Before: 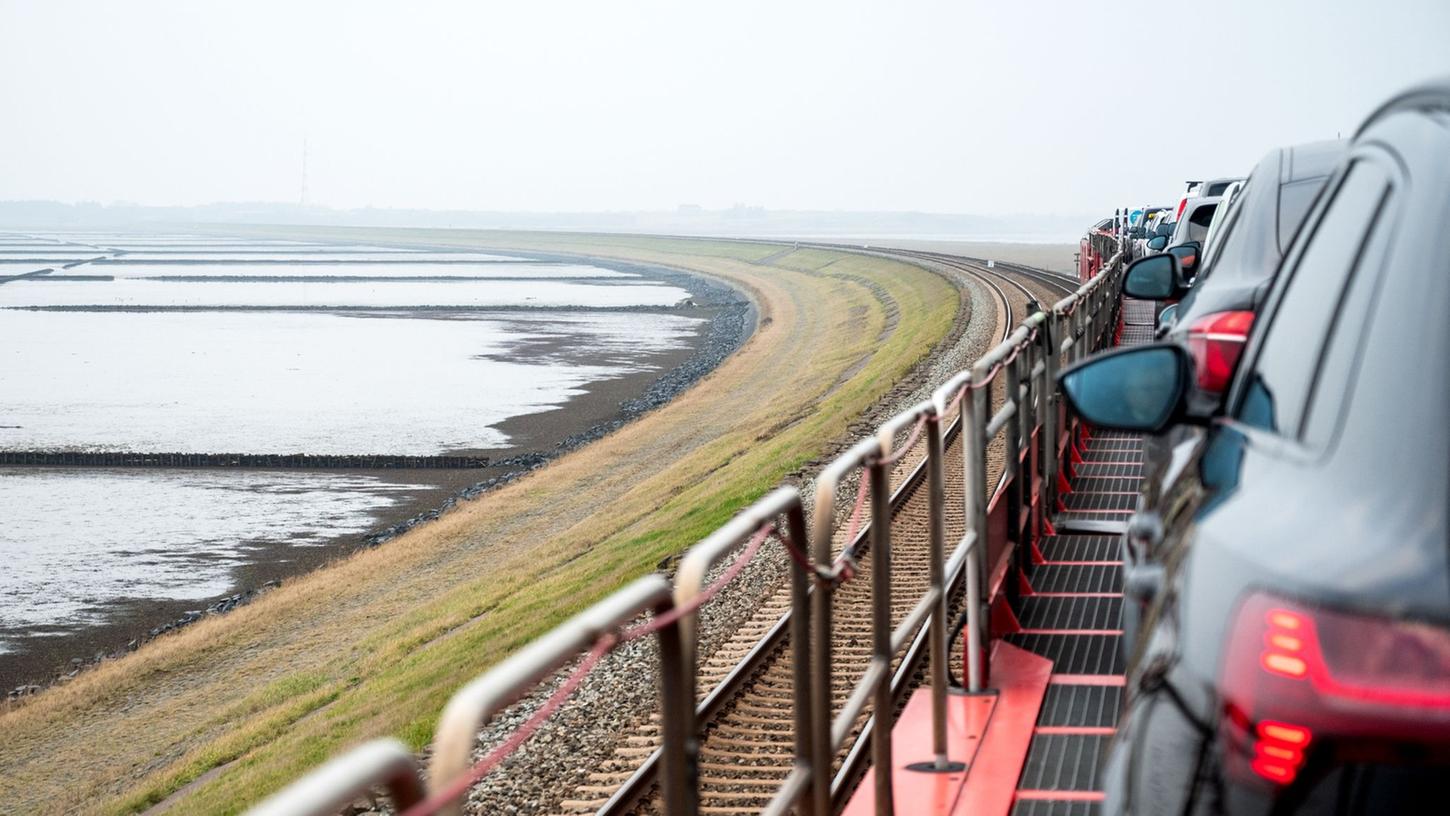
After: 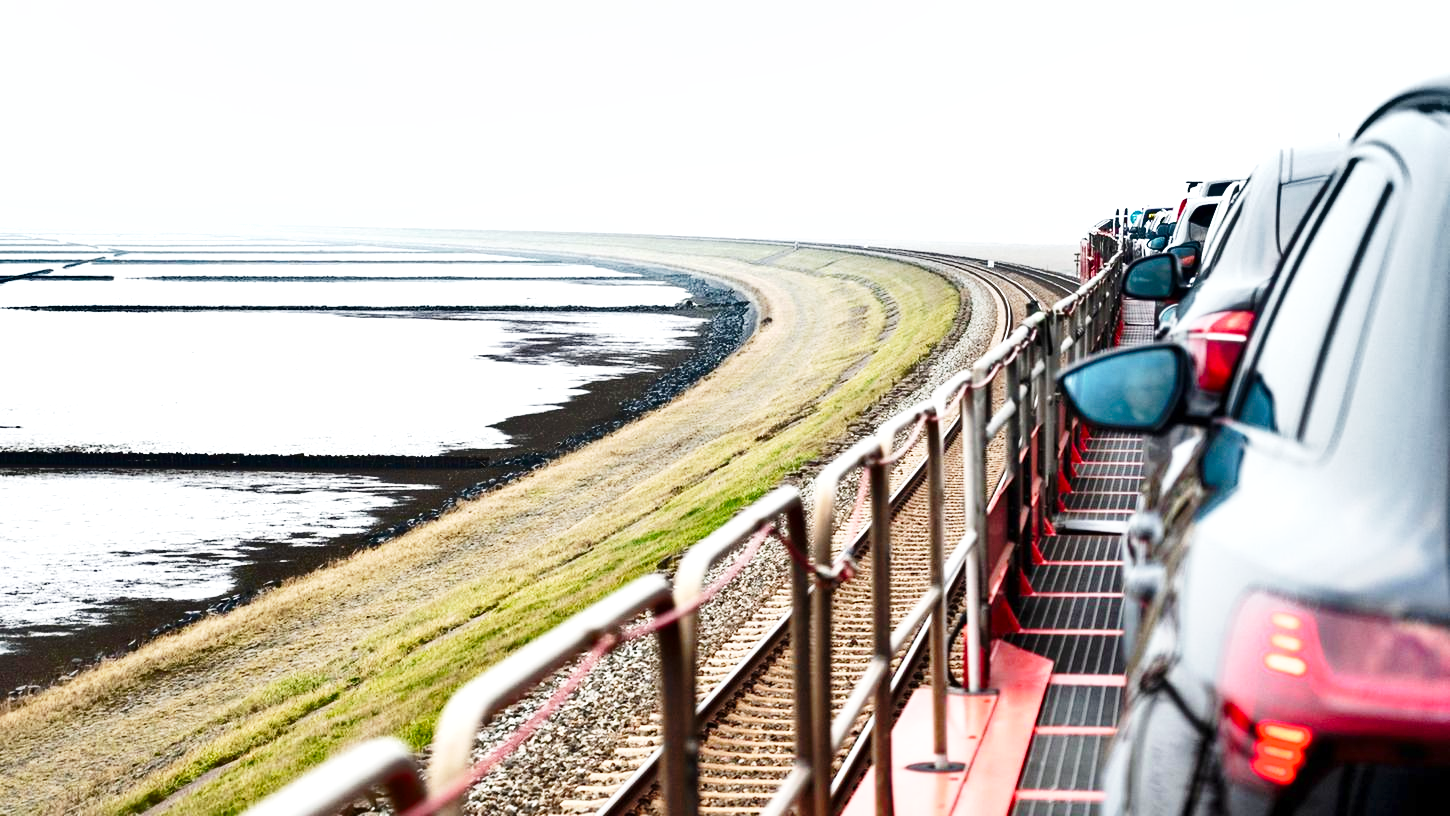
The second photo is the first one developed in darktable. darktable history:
base curve: curves: ch0 [(0, 0) (0.028, 0.03) (0.121, 0.232) (0.46, 0.748) (0.859, 0.968) (1, 1)], preserve colors none
shadows and highlights: white point adjustment 0.151, highlights -71.33, soften with gaussian
exposure: exposure 0.497 EV, compensate highlight preservation false
